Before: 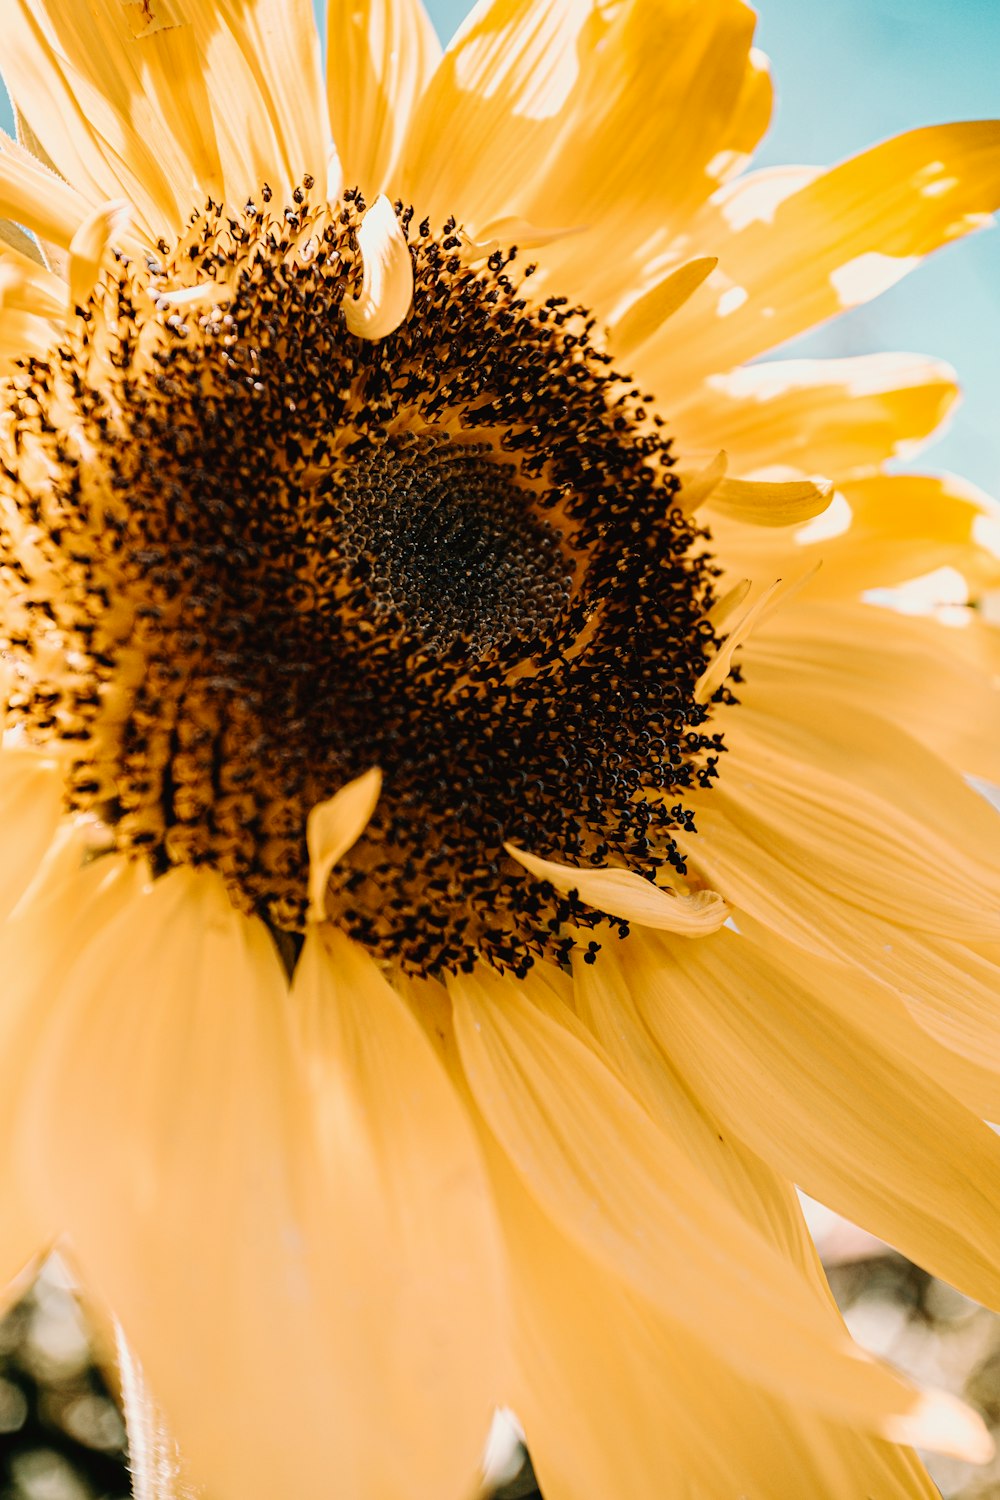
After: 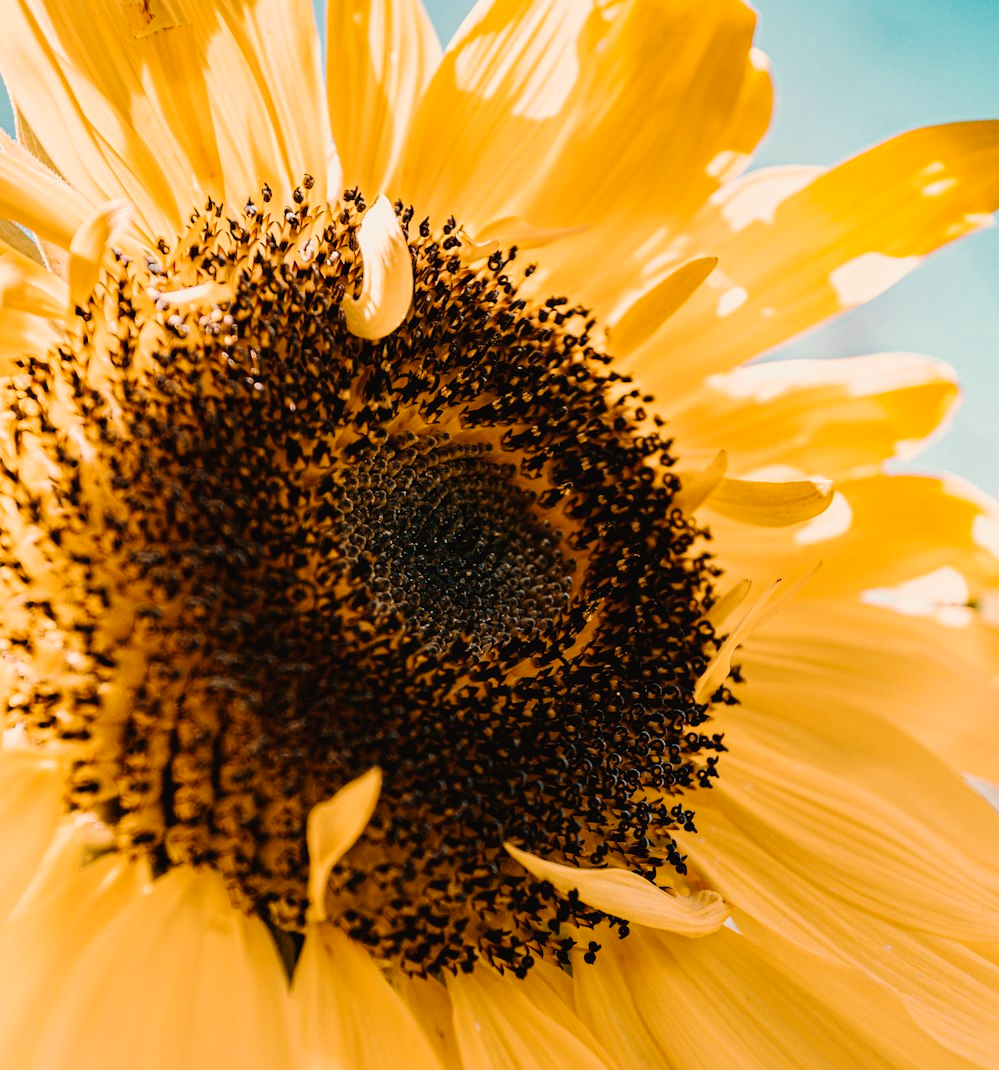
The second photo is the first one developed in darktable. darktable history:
crop: right 0%, bottom 28.644%
color balance rgb: highlights gain › chroma 1.64%, highlights gain › hue 55.22°, perceptual saturation grading › global saturation 0.884%, global vibrance 20%
